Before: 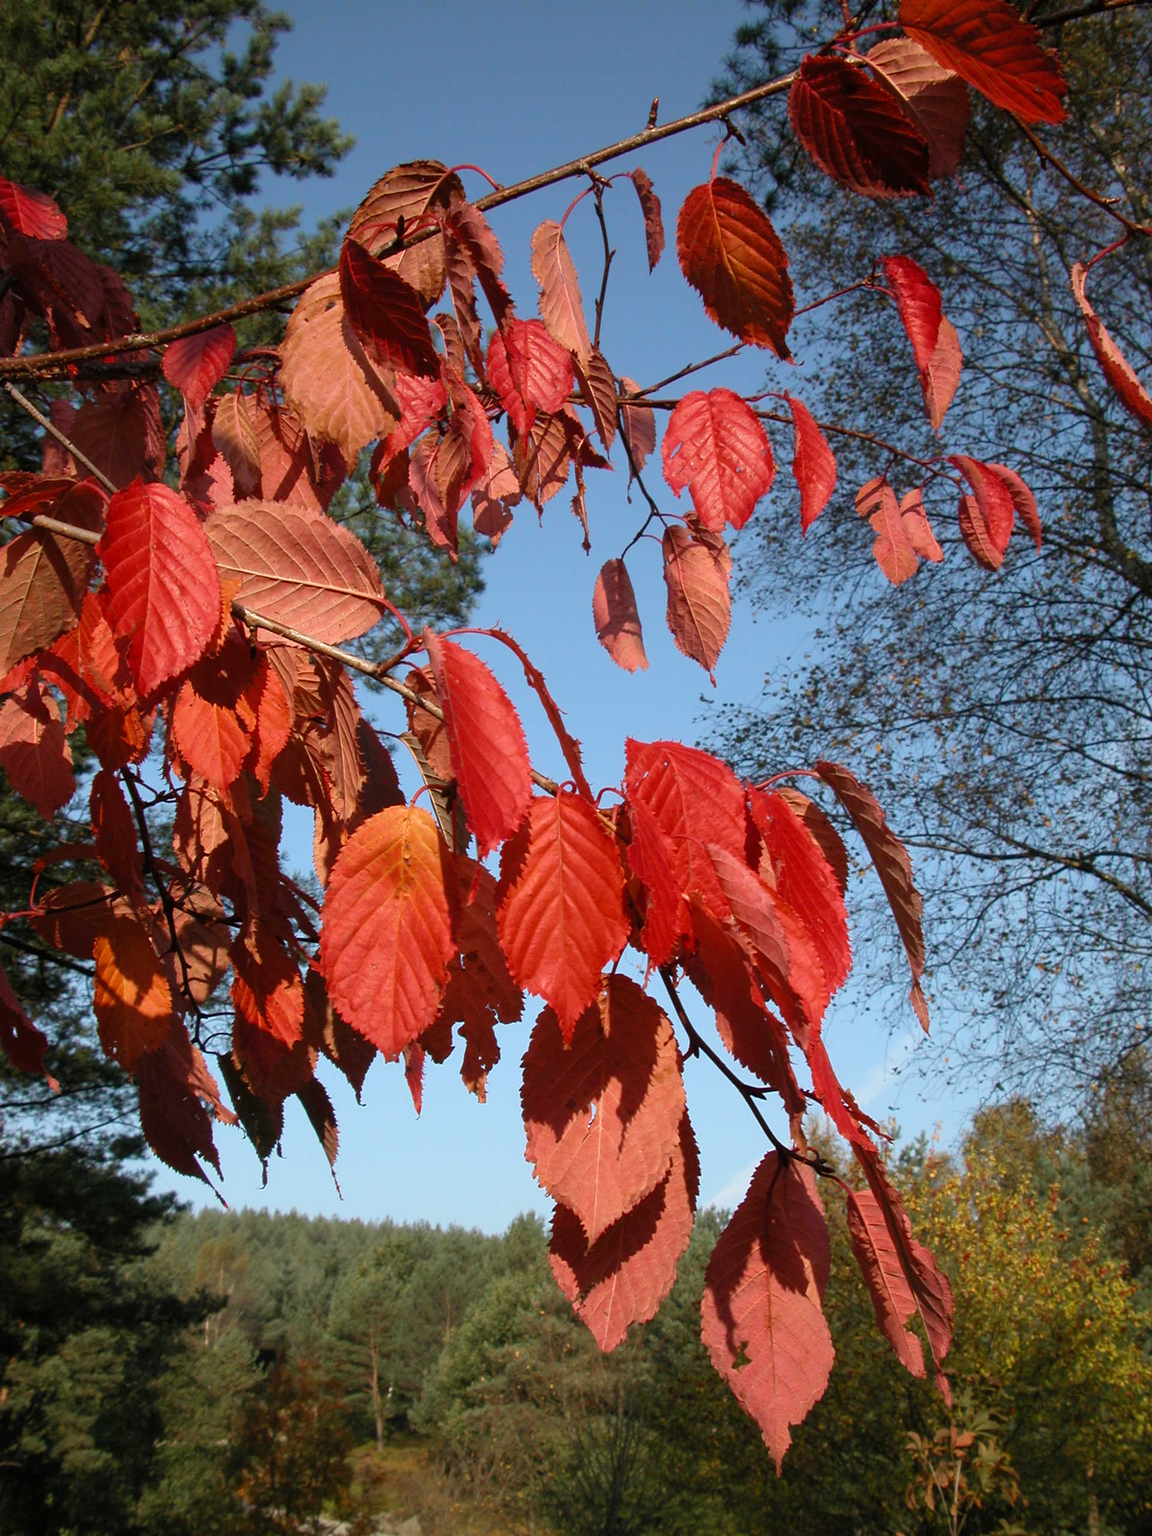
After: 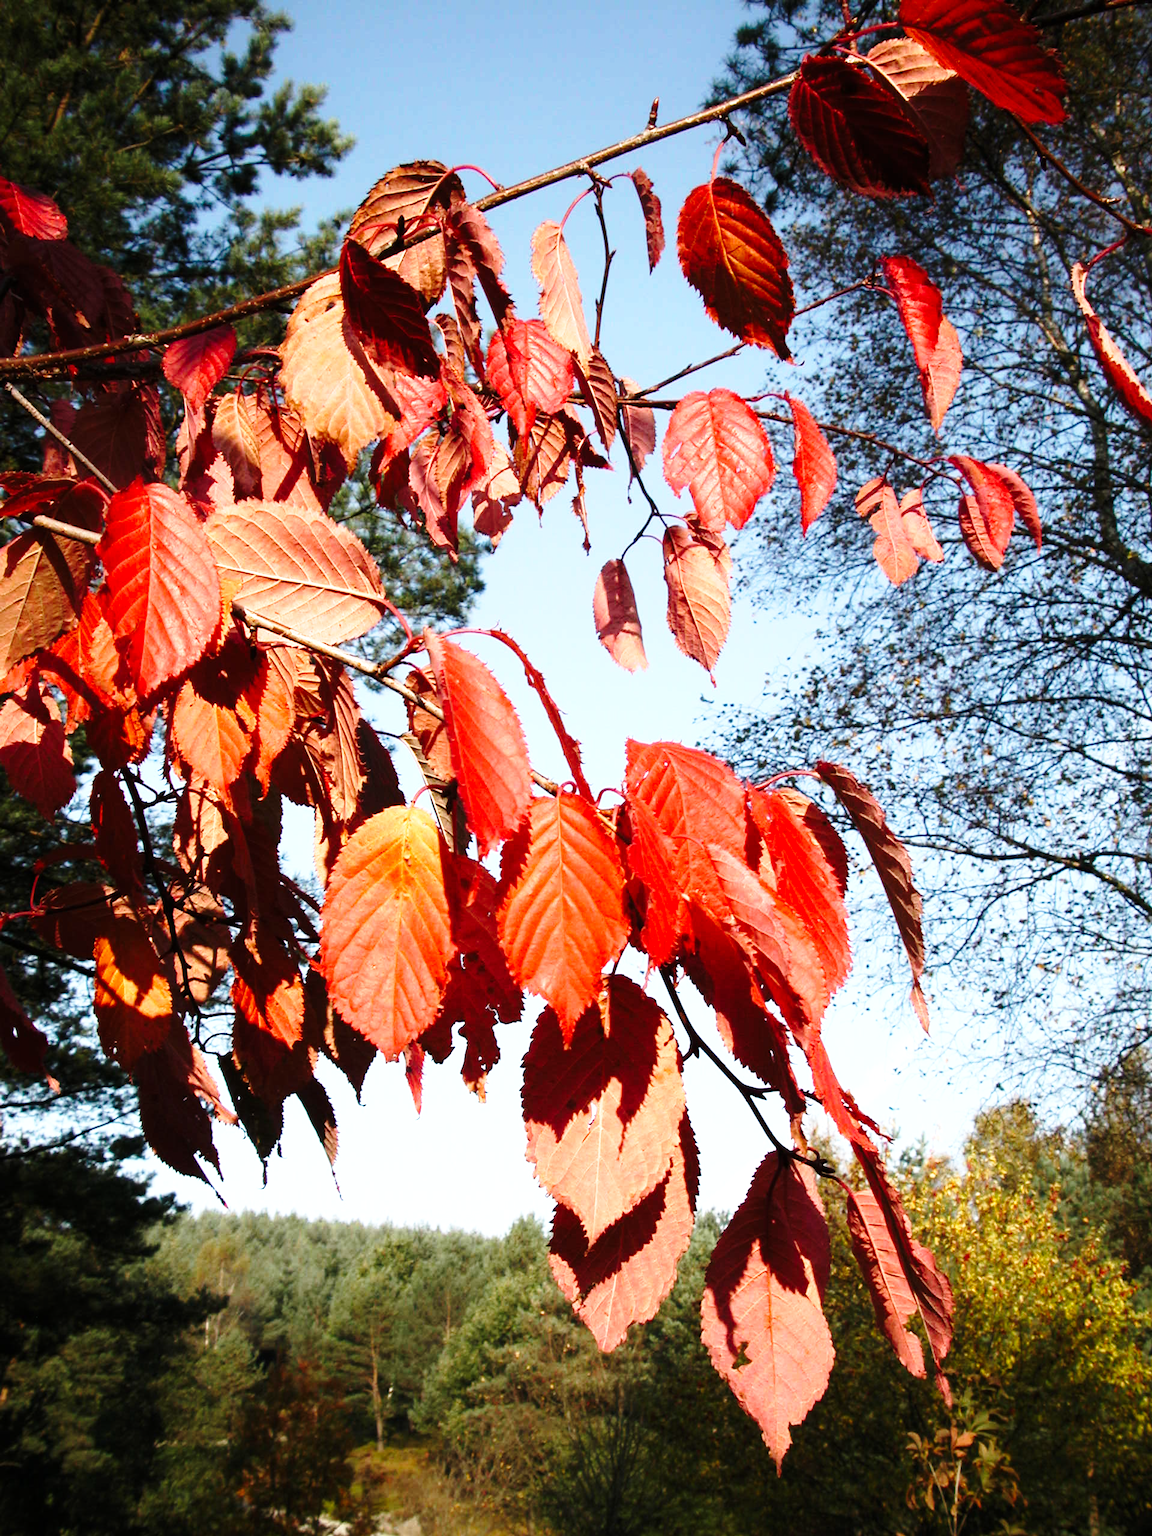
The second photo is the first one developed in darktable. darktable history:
base curve: curves: ch0 [(0, 0) (0.028, 0.03) (0.121, 0.232) (0.46, 0.748) (0.859, 0.968) (1, 1)], preserve colors none
tone equalizer: -8 EV -1.1 EV, -7 EV -0.98 EV, -6 EV -0.855 EV, -5 EV -0.615 EV, -3 EV 0.581 EV, -2 EV 0.873 EV, -1 EV 1 EV, +0 EV 1.08 EV, edges refinement/feathering 500, mask exposure compensation -1.57 EV, preserve details guided filter
